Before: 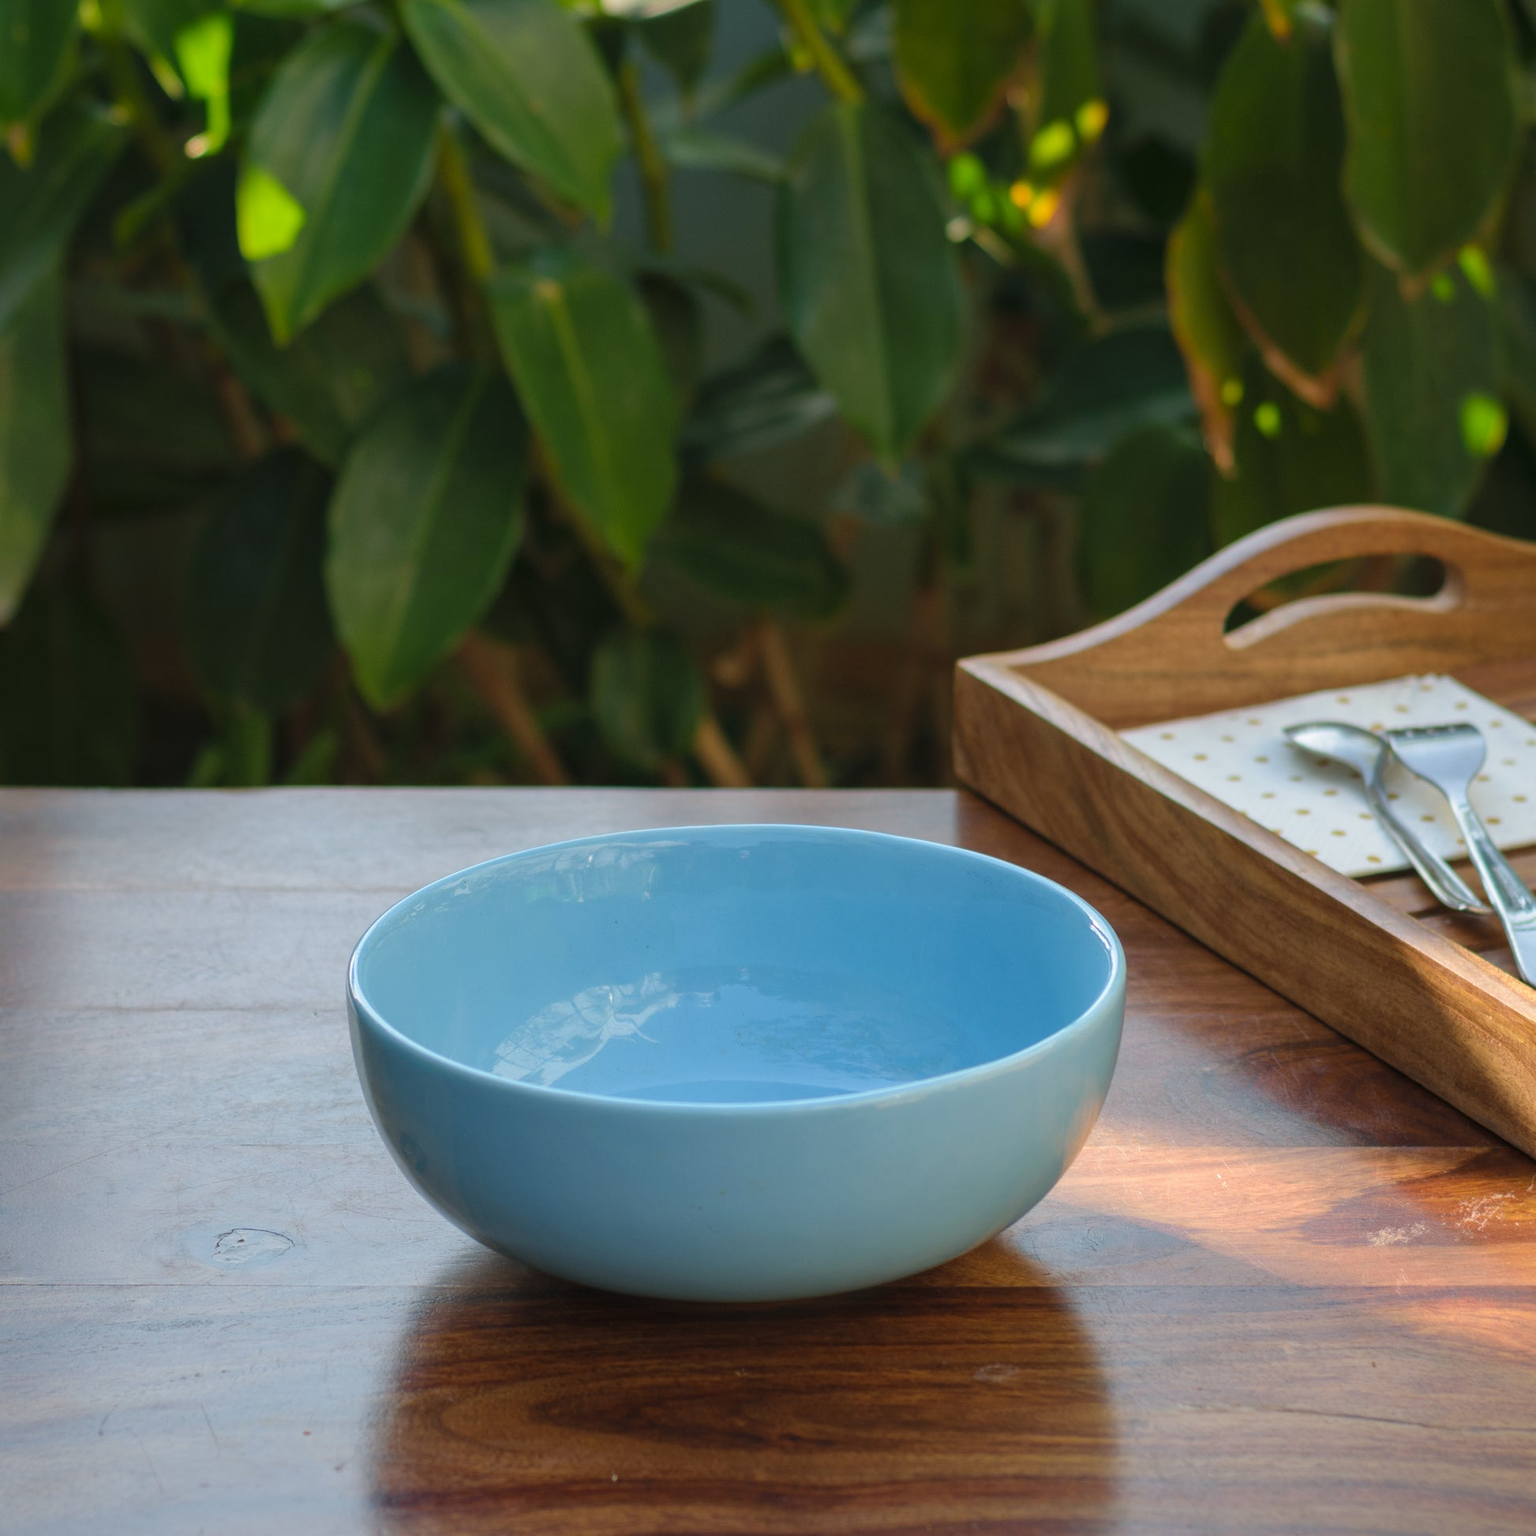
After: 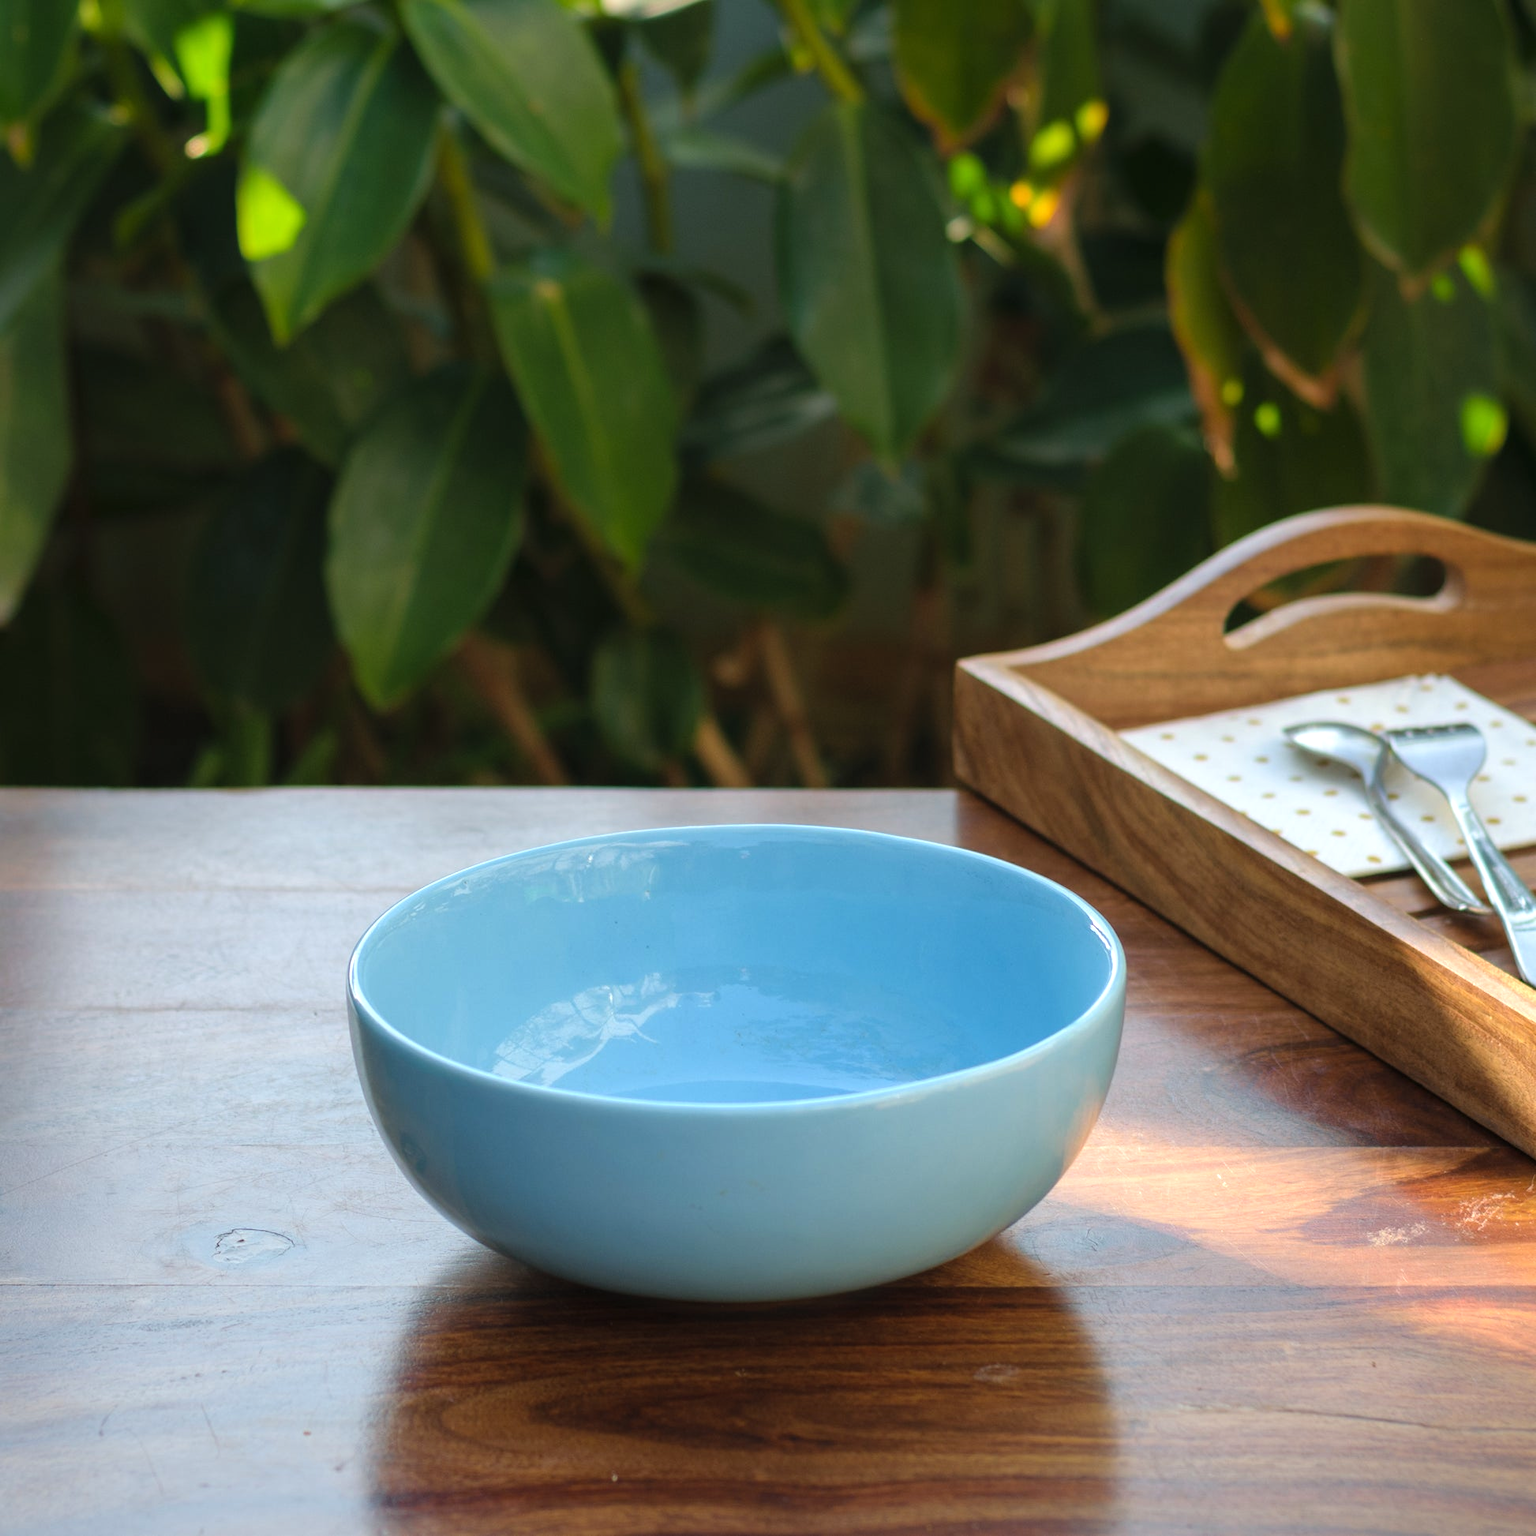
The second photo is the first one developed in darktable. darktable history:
tone equalizer: -8 EV -0.446 EV, -7 EV -0.42 EV, -6 EV -0.295 EV, -5 EV -0.188 EV, -3 EV 0.243 EV, -2 EV 0.307 EV, -1 EV 0.396 EV, +0 EV 0.427 EV
